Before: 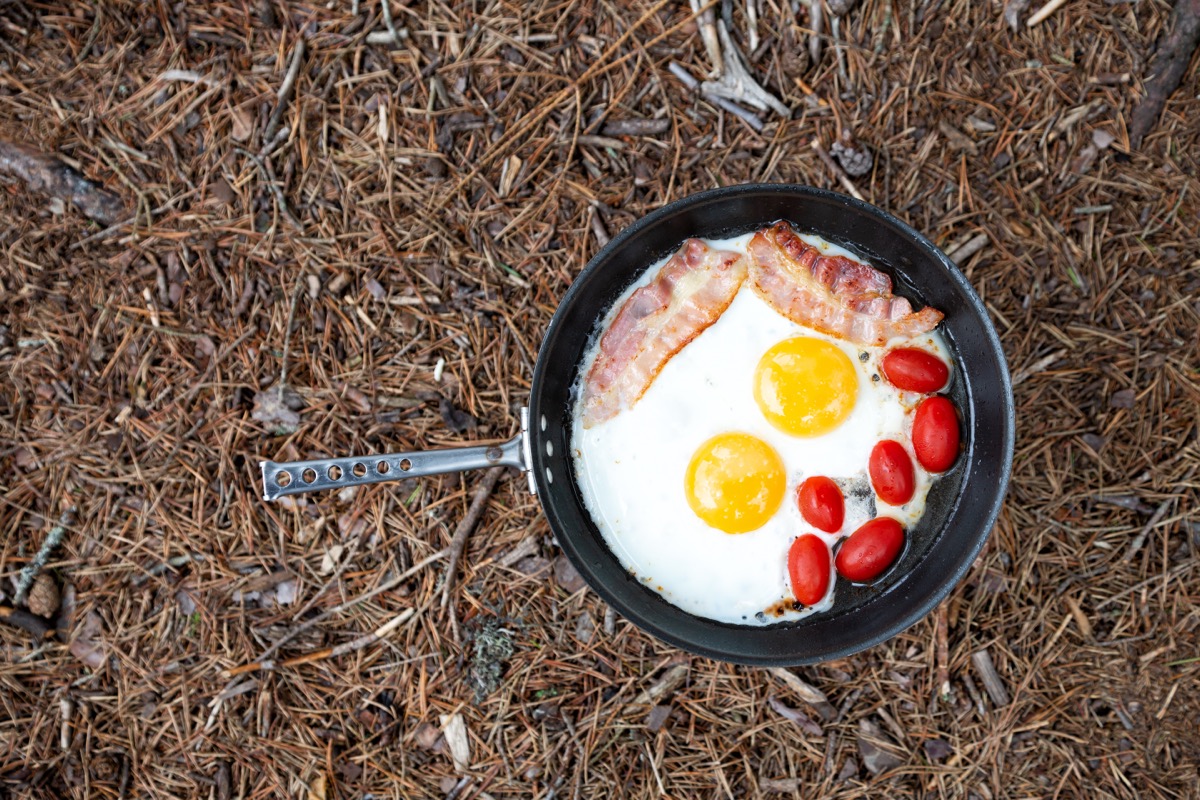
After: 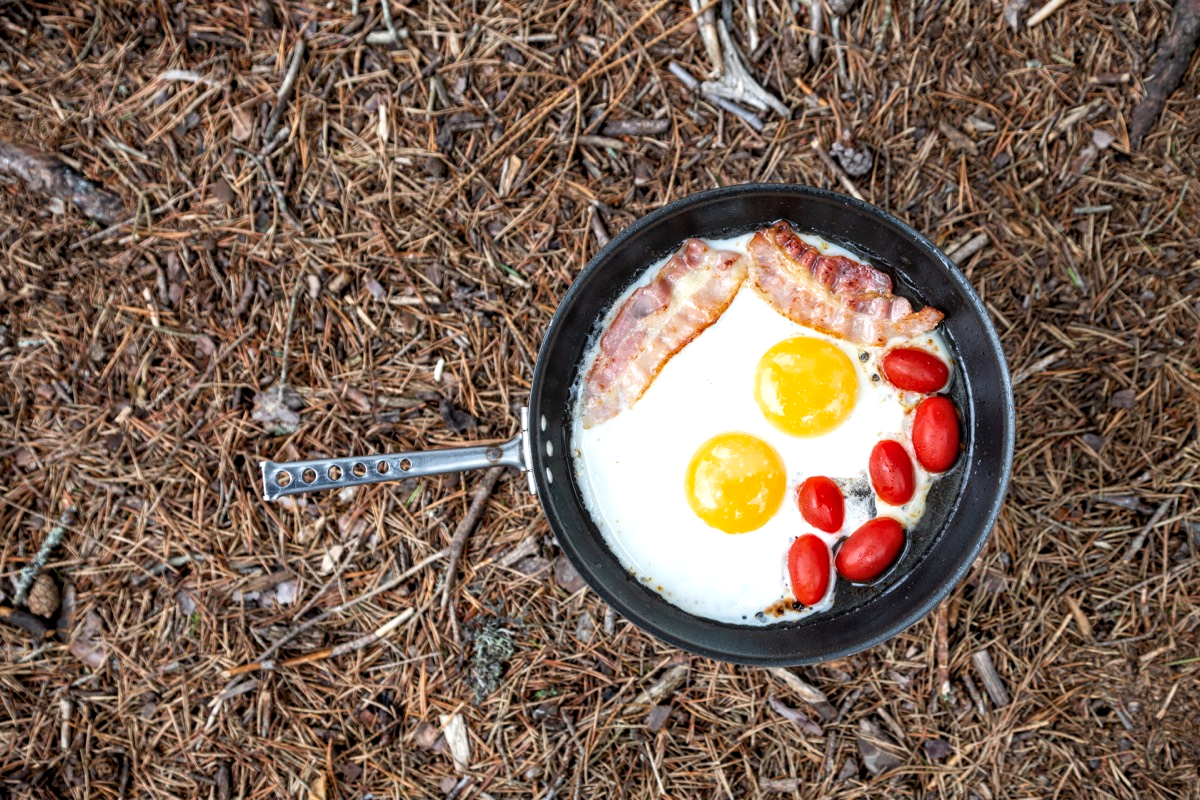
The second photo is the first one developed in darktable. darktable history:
exposure: exposure 0.2 EV, compensate highlight preservation false
local contrast: detail 130%
